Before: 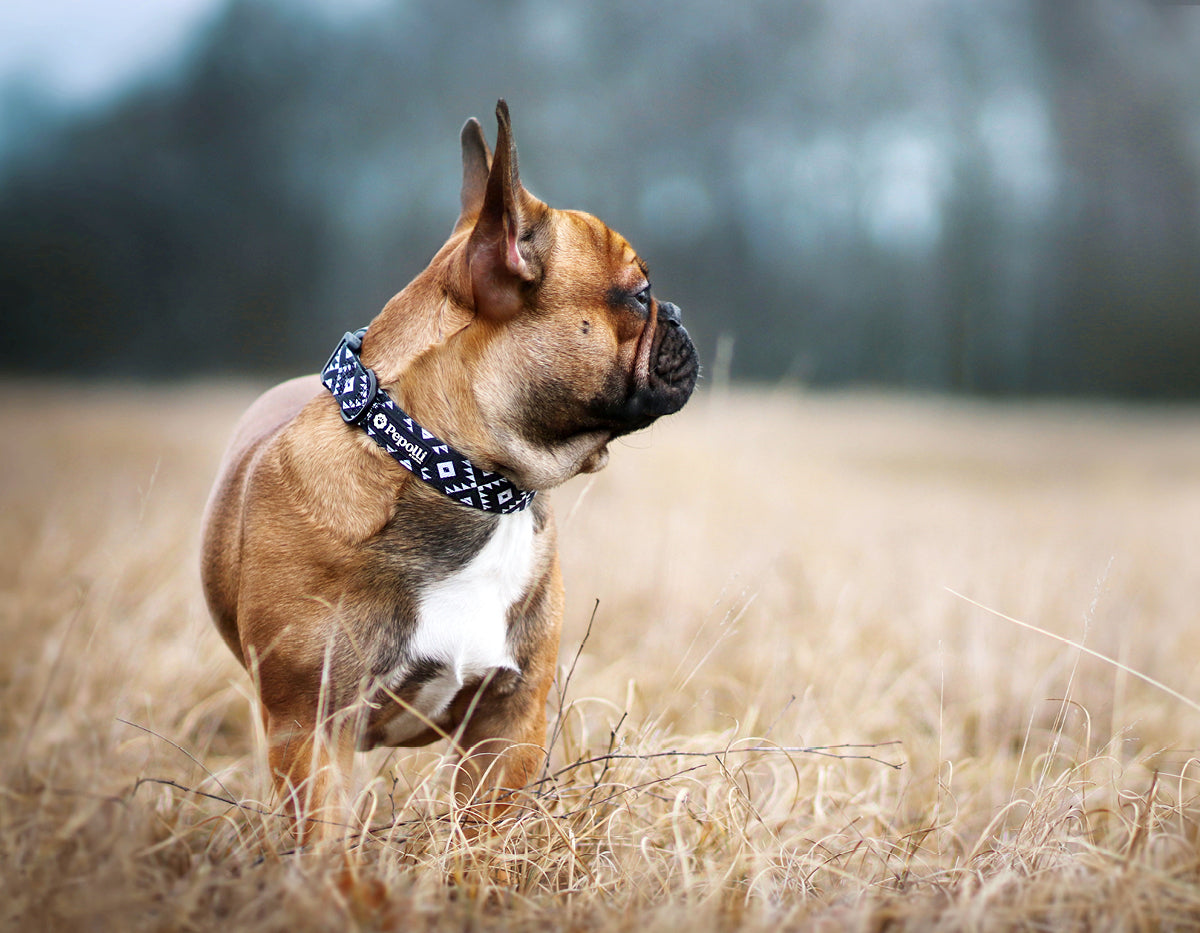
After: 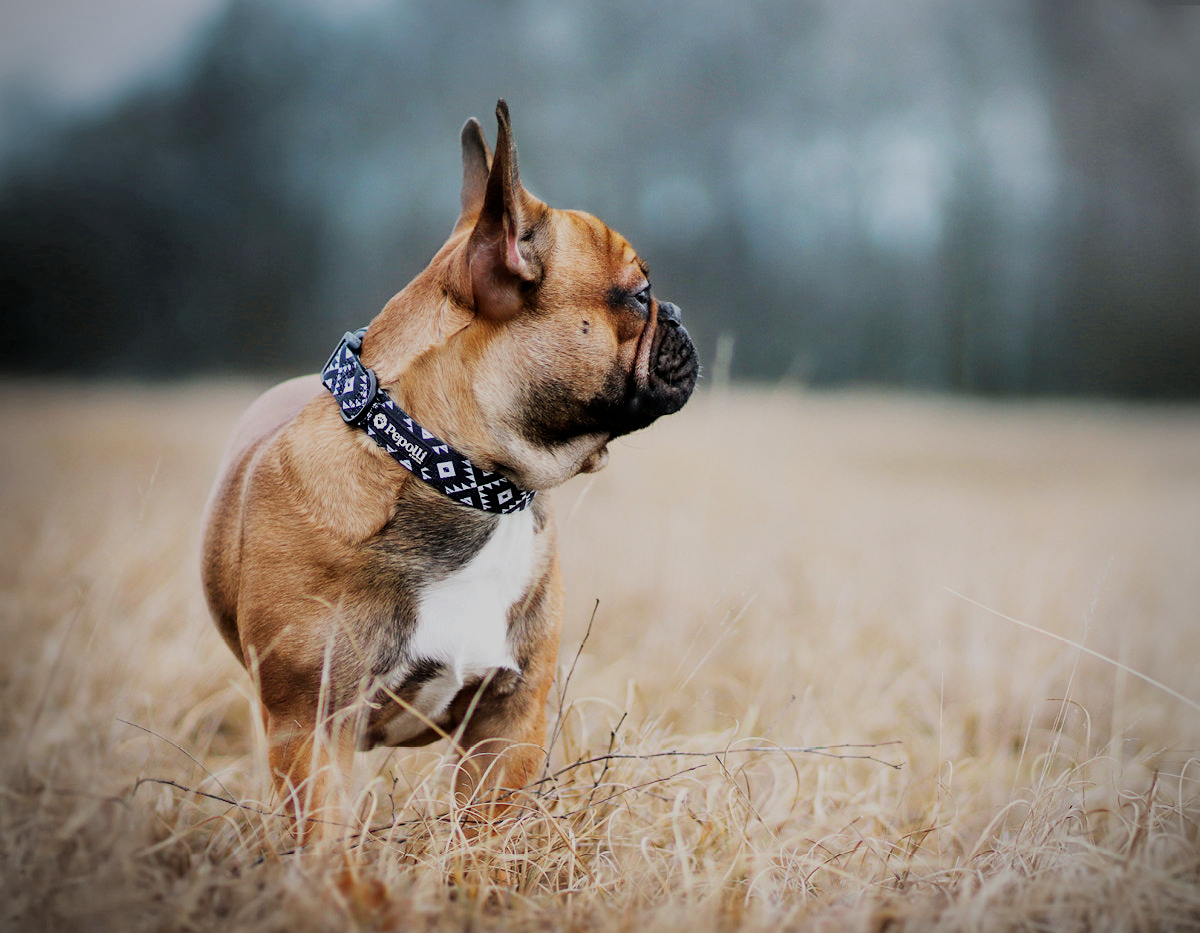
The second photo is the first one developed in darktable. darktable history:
filmic rgb: black relative exposure -7.25 EV, white relative exposure 5.09 EV, hardness 3.21
exposure: exposure -0.041 EV, compensate highlight preservation false
vignetting: unbound false
